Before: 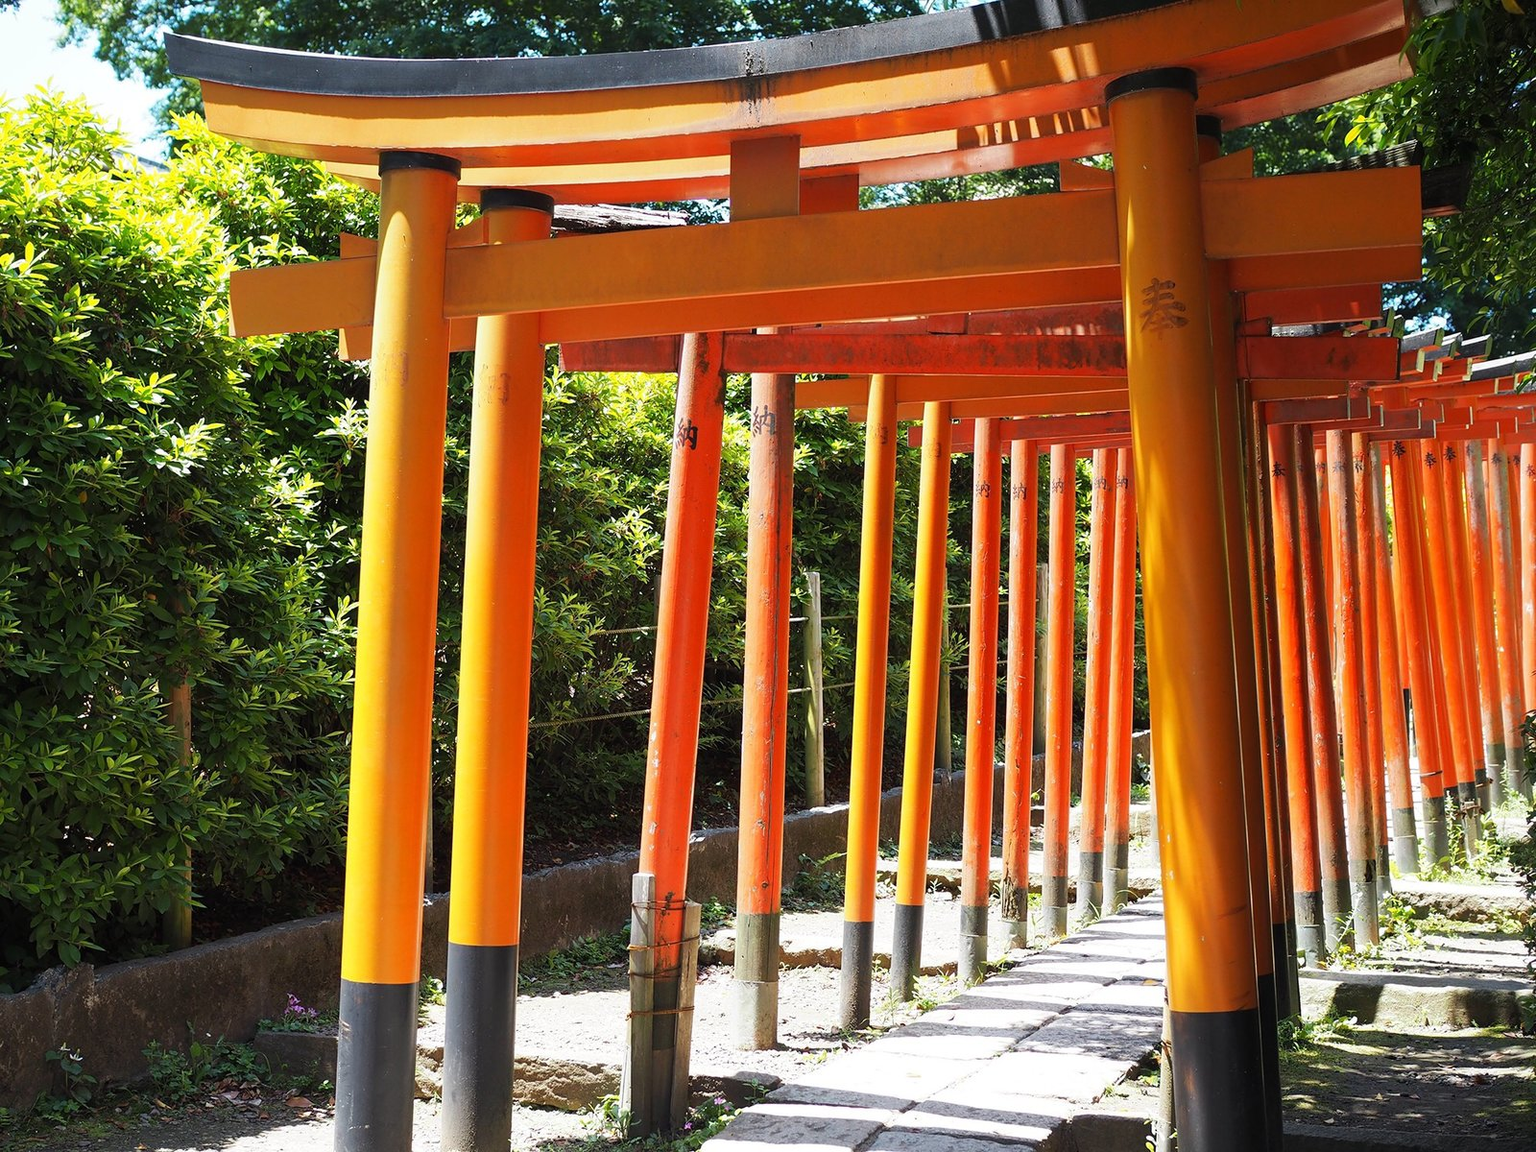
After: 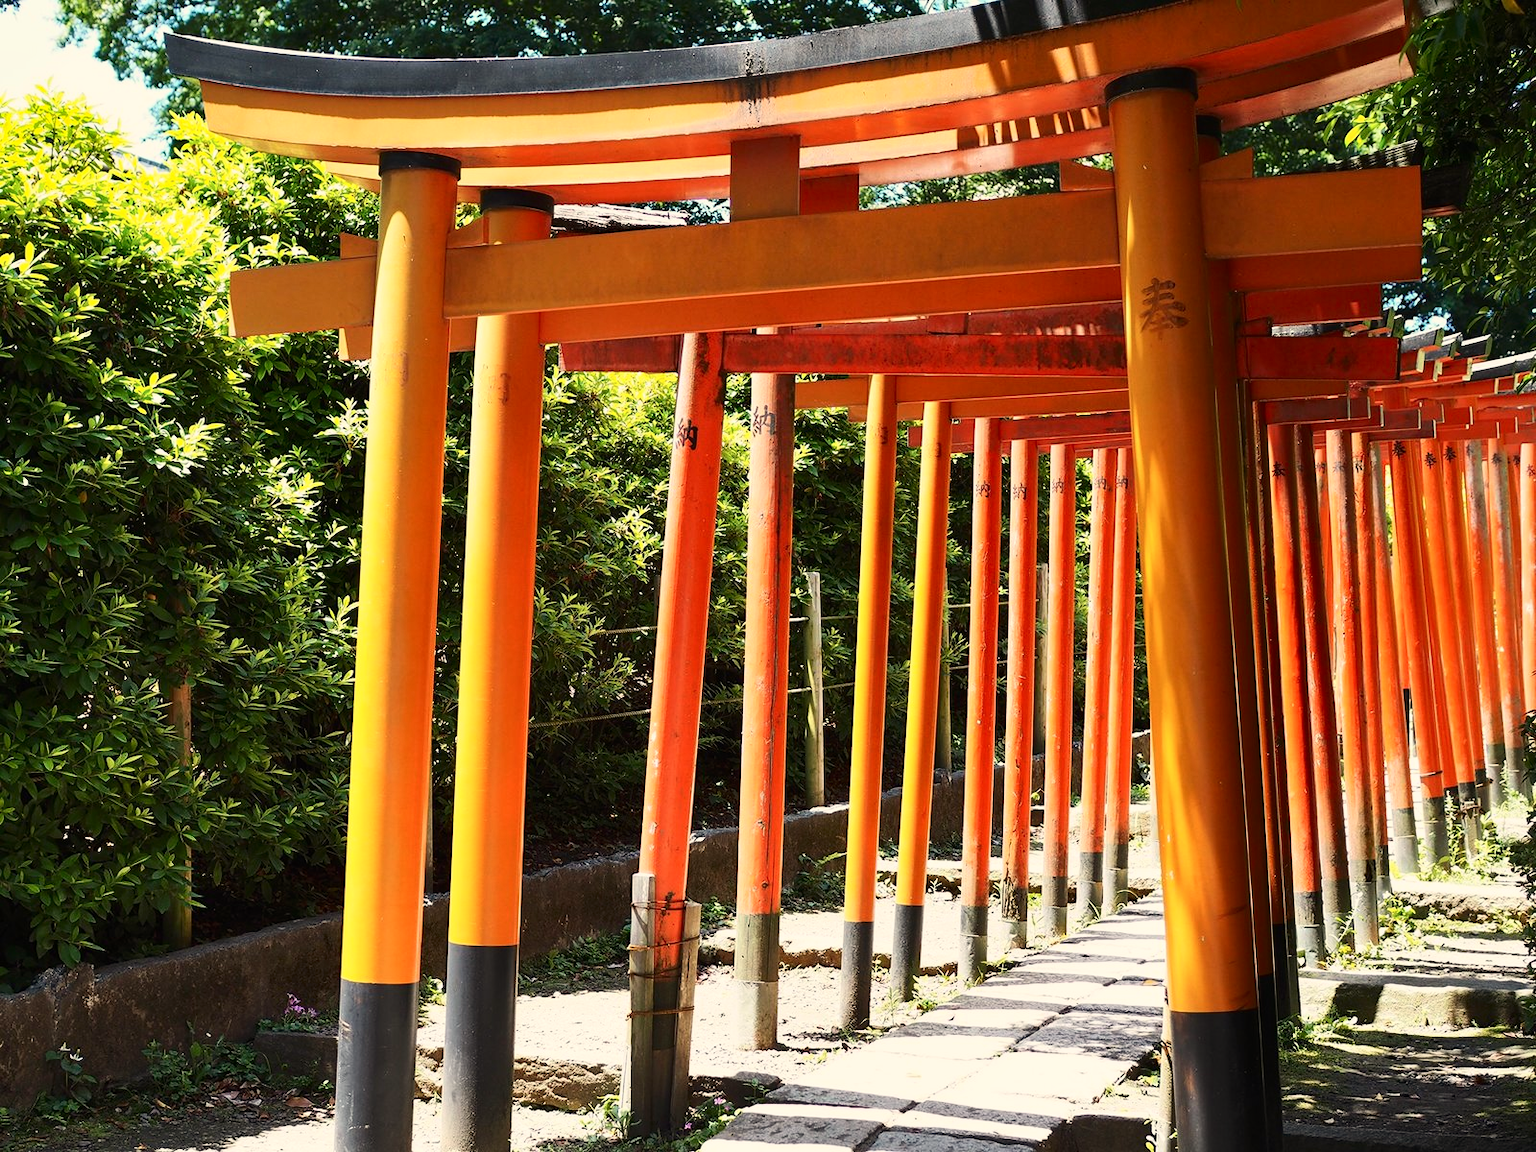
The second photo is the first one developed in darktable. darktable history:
shadows and highlights: shadows 43.71, white point adjustment -1.46, soften with gaussian
contrast brightness saturation: contrast 0.22
white balance: red 1.045, blue 0.932
